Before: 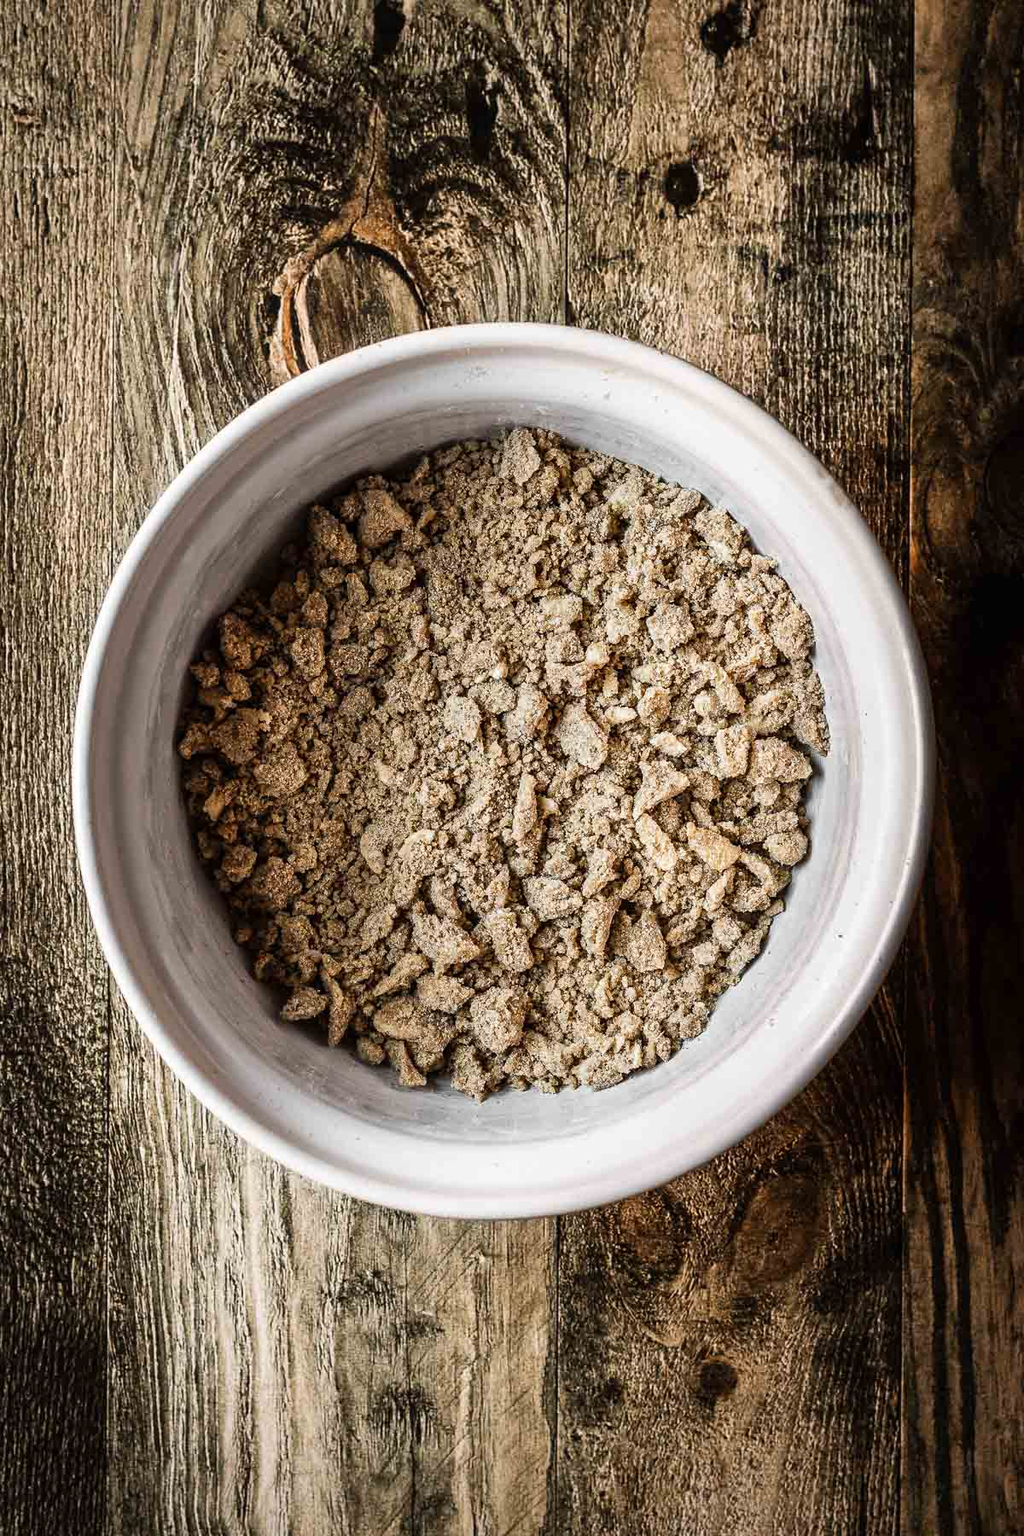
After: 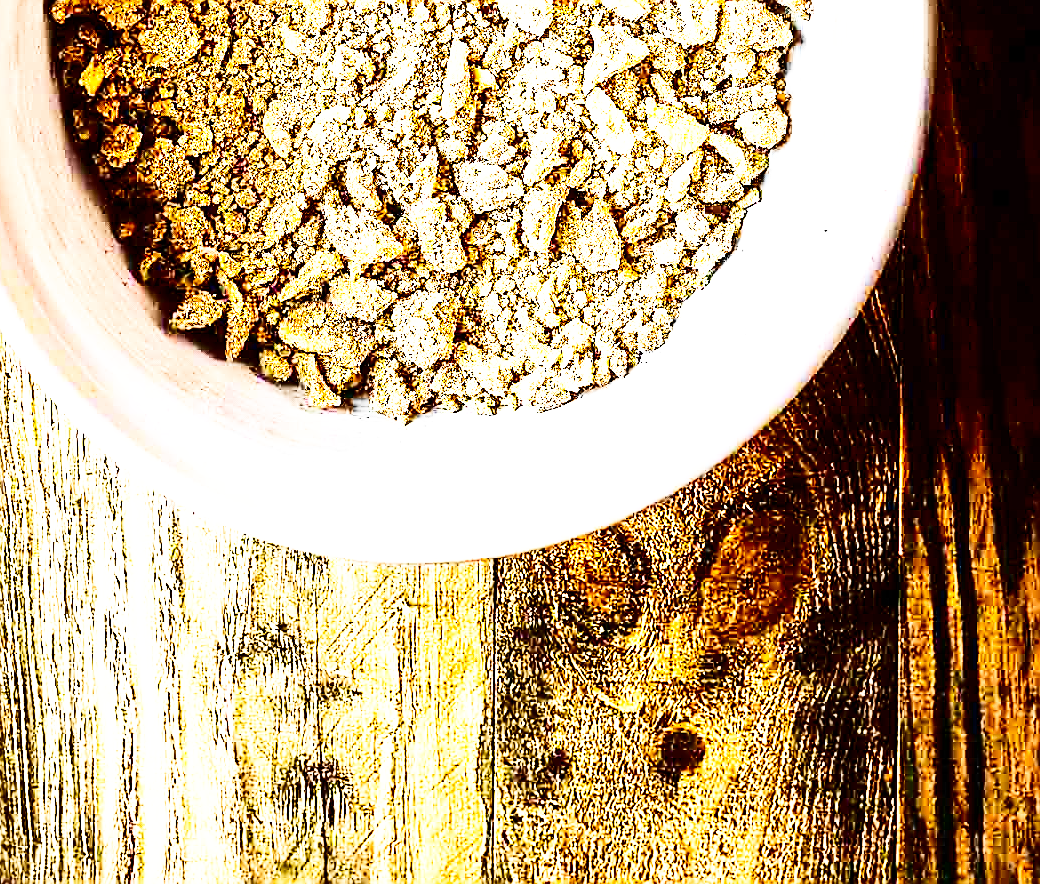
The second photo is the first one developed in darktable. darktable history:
color balance rgb: perceptual saturation grading › global saturation 19.935%, global vibrance 42.201%
contrast equalizer: y [[0.5, 0.501, 0.525, 0.597, 0.58, 0.514], [0.5 ×6], [0.5 ×6], [0 ×6], [0 ×6]], mix -0.194
base curve: curves: ch0 [(0, 0) (0.007, 0.004) (0.027, 0.03) (0.046, 0.07) (0.207, 0.54) (0.442, 0.872) (0.673, 0.972) (1, 1)], preserve colors none
exposure: black level correction 0, exposure 1.2 EV, compensate highlight preservation false
crop and rotate: left 13.26%, top 48.166%, bottom 2.711%
tone curve: curves: ch0 [(0, 0) (0.004, 0.001) (0.133, 0.112) (0.325, 0.362) (0.832, 0.893) (1, 1)], color space Lab, independent channels, preserve colors none
contrast brightness saturation: contrast 0.202, brightness -0.104, saturation 0.105
sharpen: radius 1.354, amount 1.245, threshold 0.763
